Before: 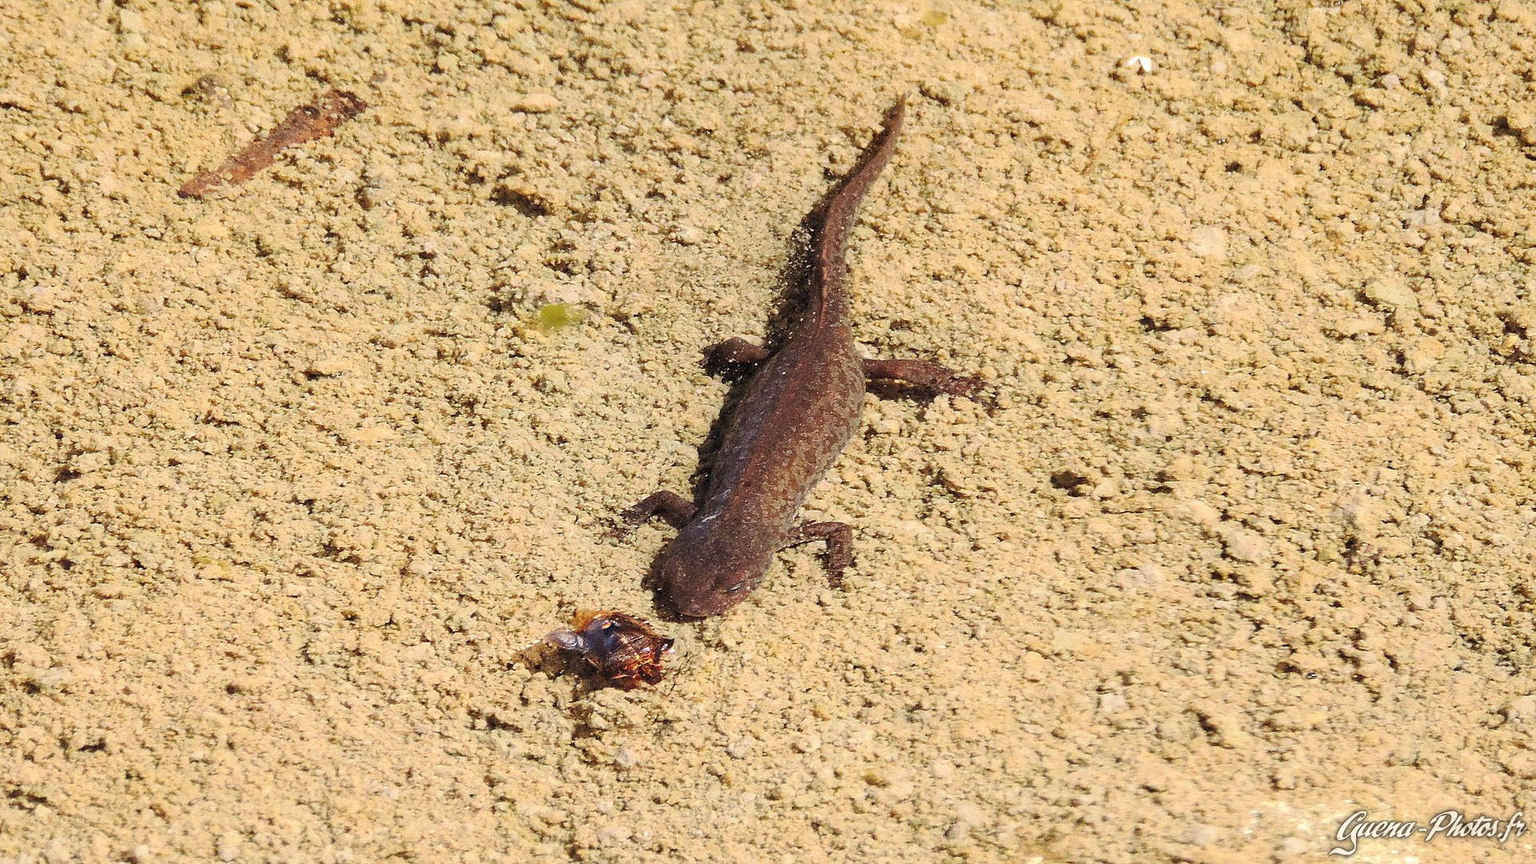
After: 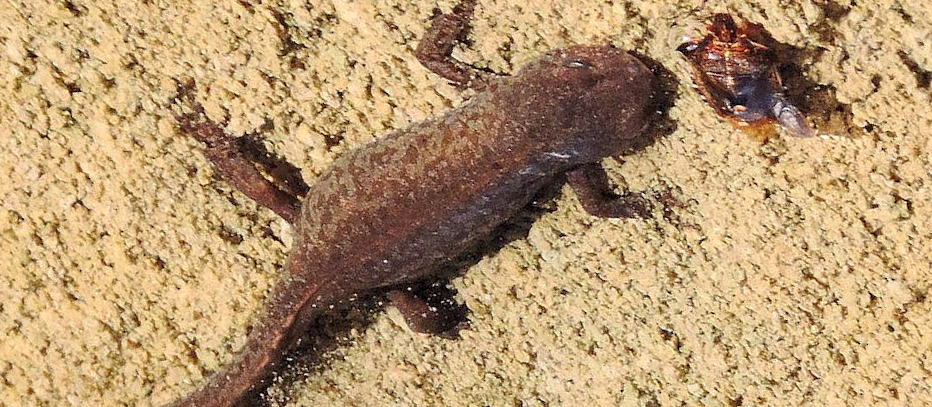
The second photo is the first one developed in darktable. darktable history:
crop and rotate: angle 148.49°, left 9.112%, top 15.616%, right 4.361%, bottom 17.112%
local contrast: highlights 107%, shadows 99%, detail 119%, midtone range 0.2
